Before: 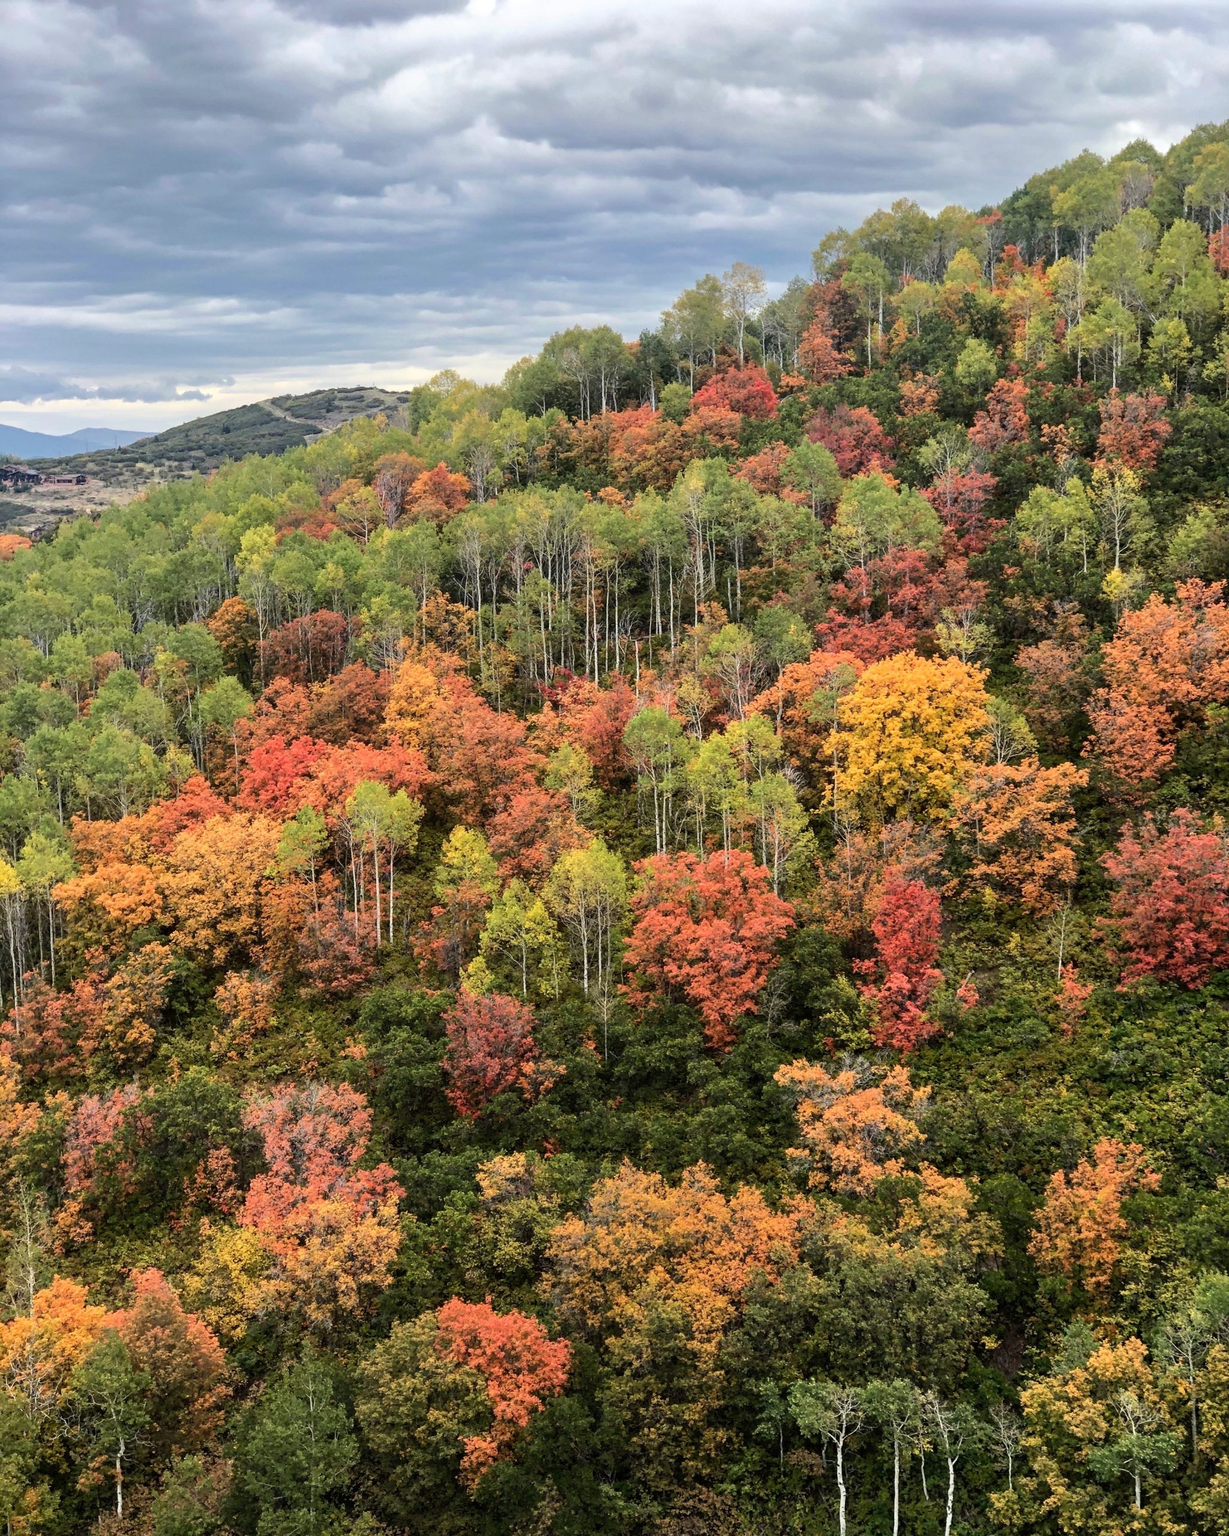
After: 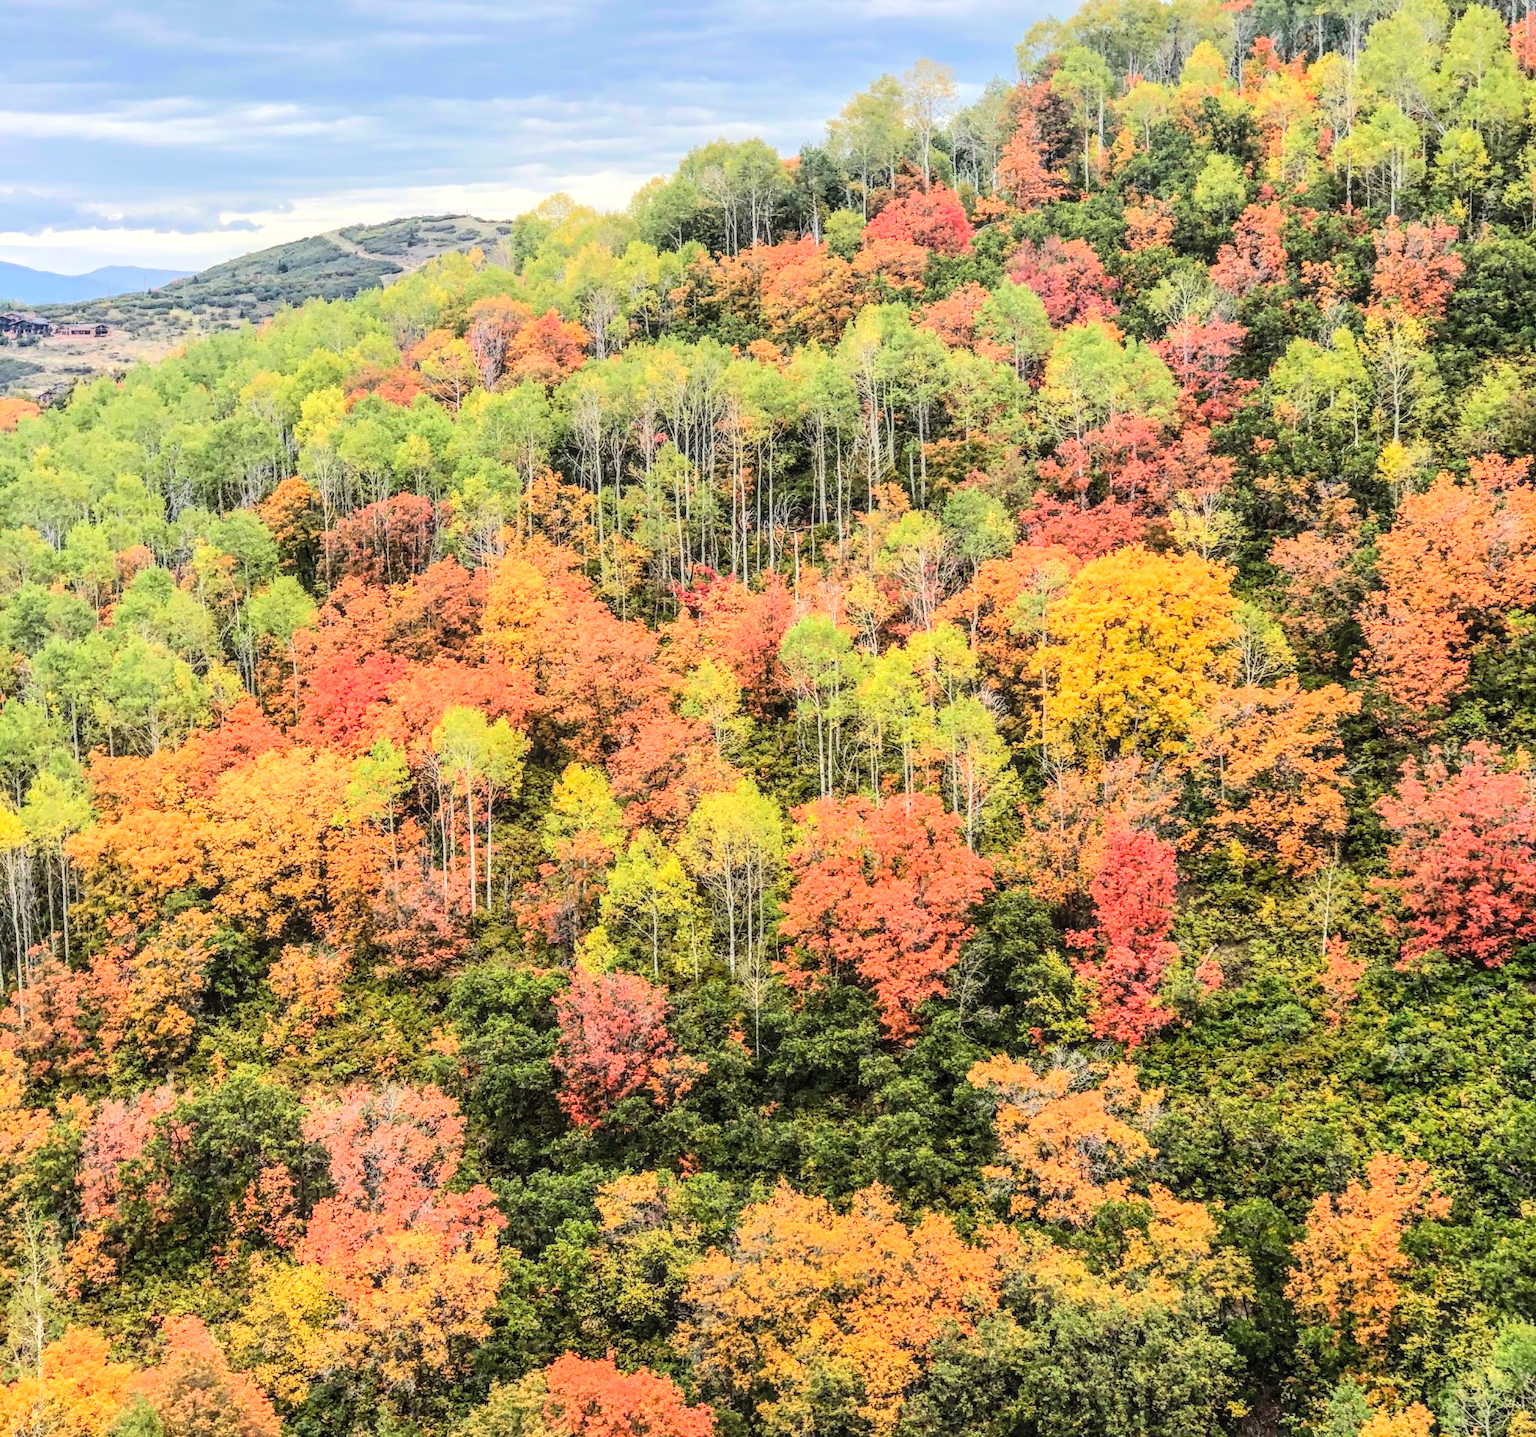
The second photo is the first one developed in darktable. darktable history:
tone equalizer: -7 EV 0.143 EV, -6 EV 0.605 EV, -5 EV 1.16 EV, -4 EV 1.31 EV, -3 EV 1.15 EV, -2 EV 0.6 EV, -1 EV 0.15 EV, edges refinement/feathering 500, mask exposure compensation -1.57 EV, preserve details no
contrast brightness saturation: contrast 0.031, brightness 0.068, saturation 0.123
local contrast: highlights 2%, shadows 2%, detail 133%
crop: top 14.027%, bottom 11.06%
